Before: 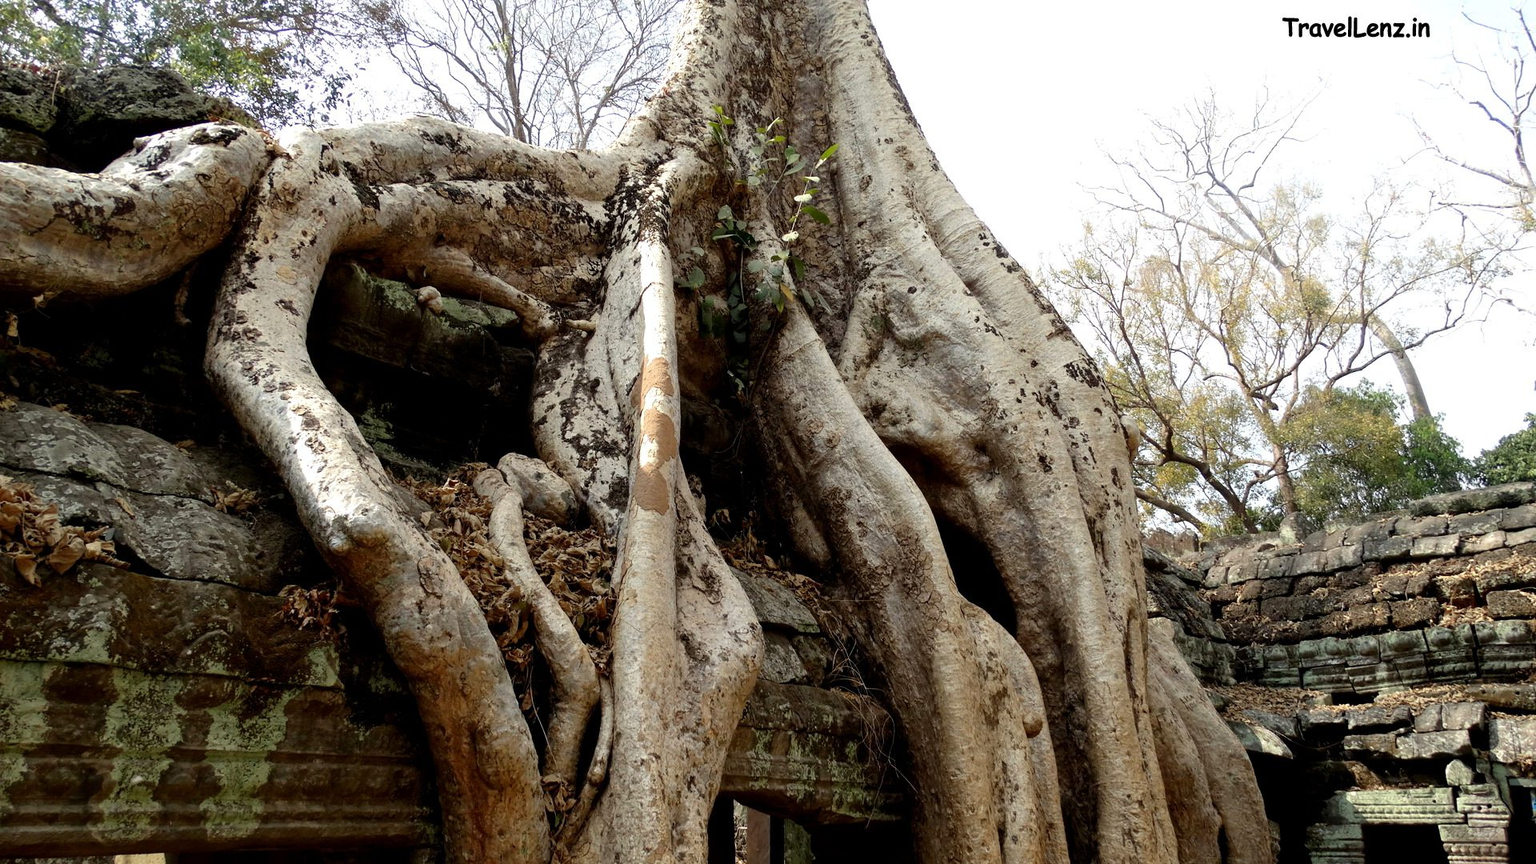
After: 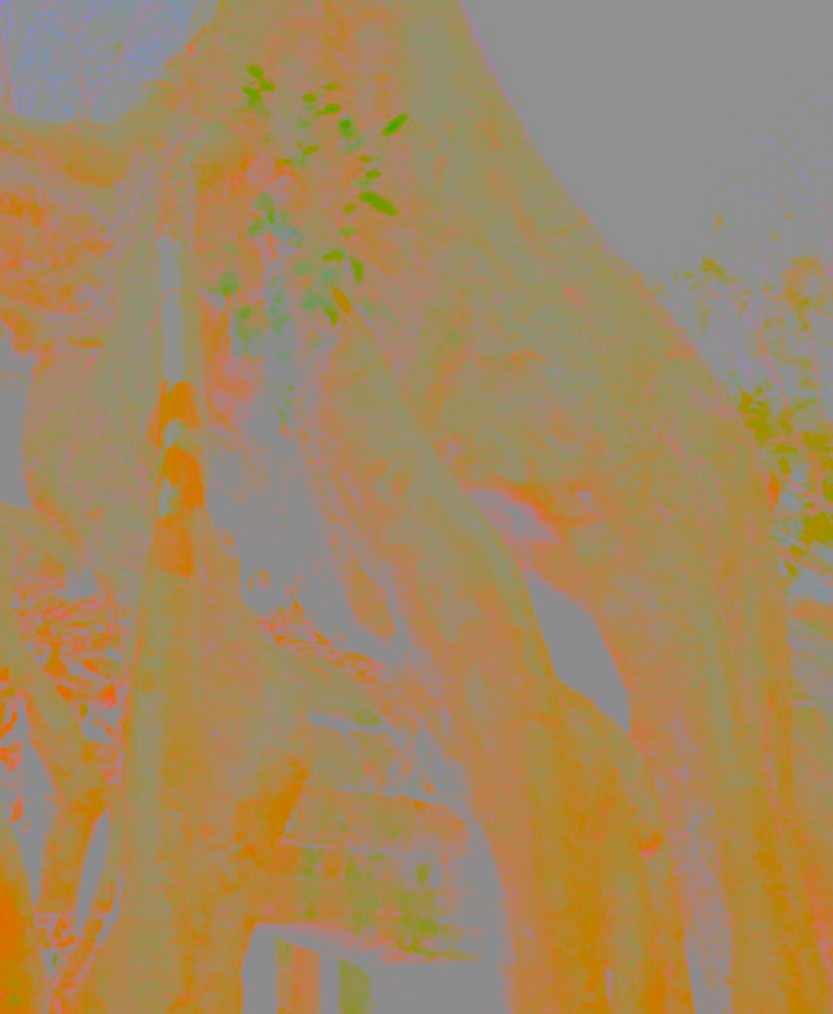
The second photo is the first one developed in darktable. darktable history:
crop: left 33.452%, top 6.025%, right 23.155%
tone curve: curves: ch0 [(0, 0) (0.004, 0) (0.133, 0.071) (0.325, 0.456) (0.832, 0.957) (1, 1)], color space Lab, linked channels, preserve colors none
contrast brightness saturation: contrast -0.99, brightness -0.17, saturation 0.75
